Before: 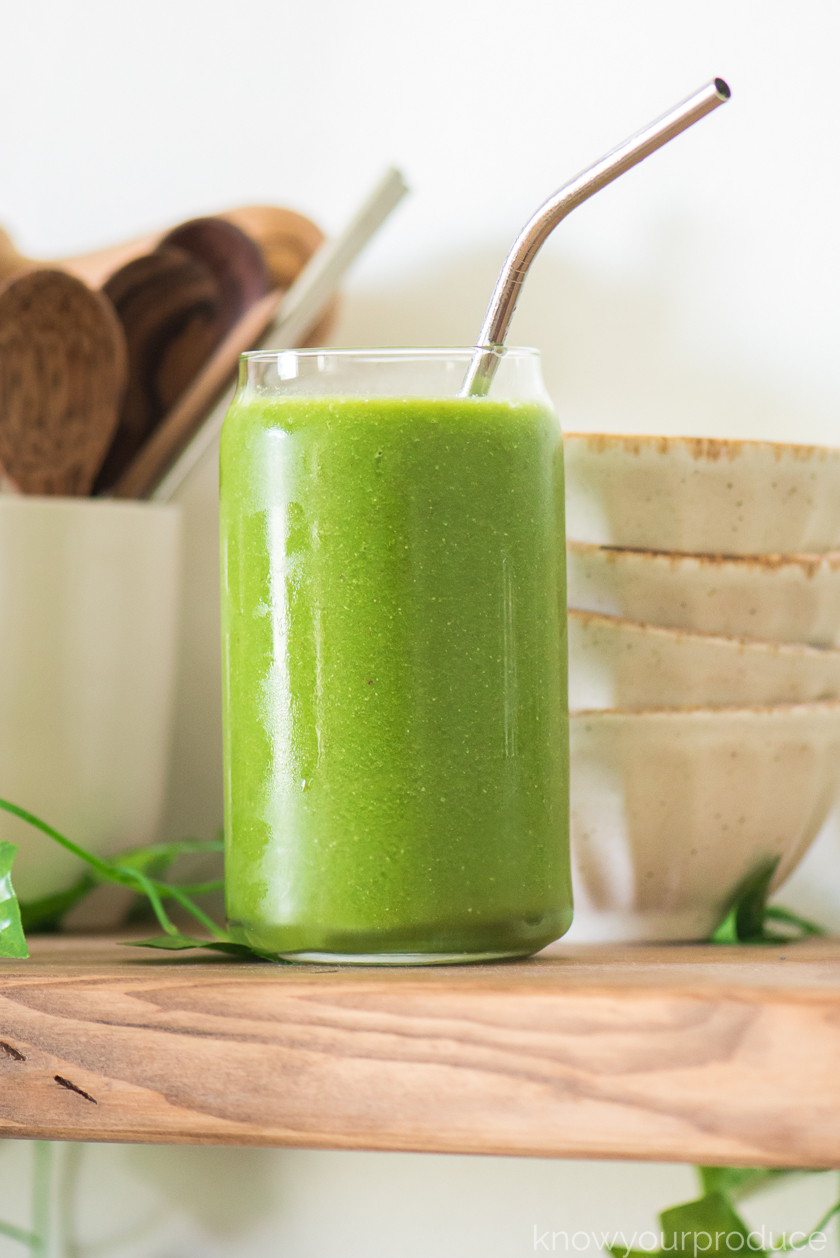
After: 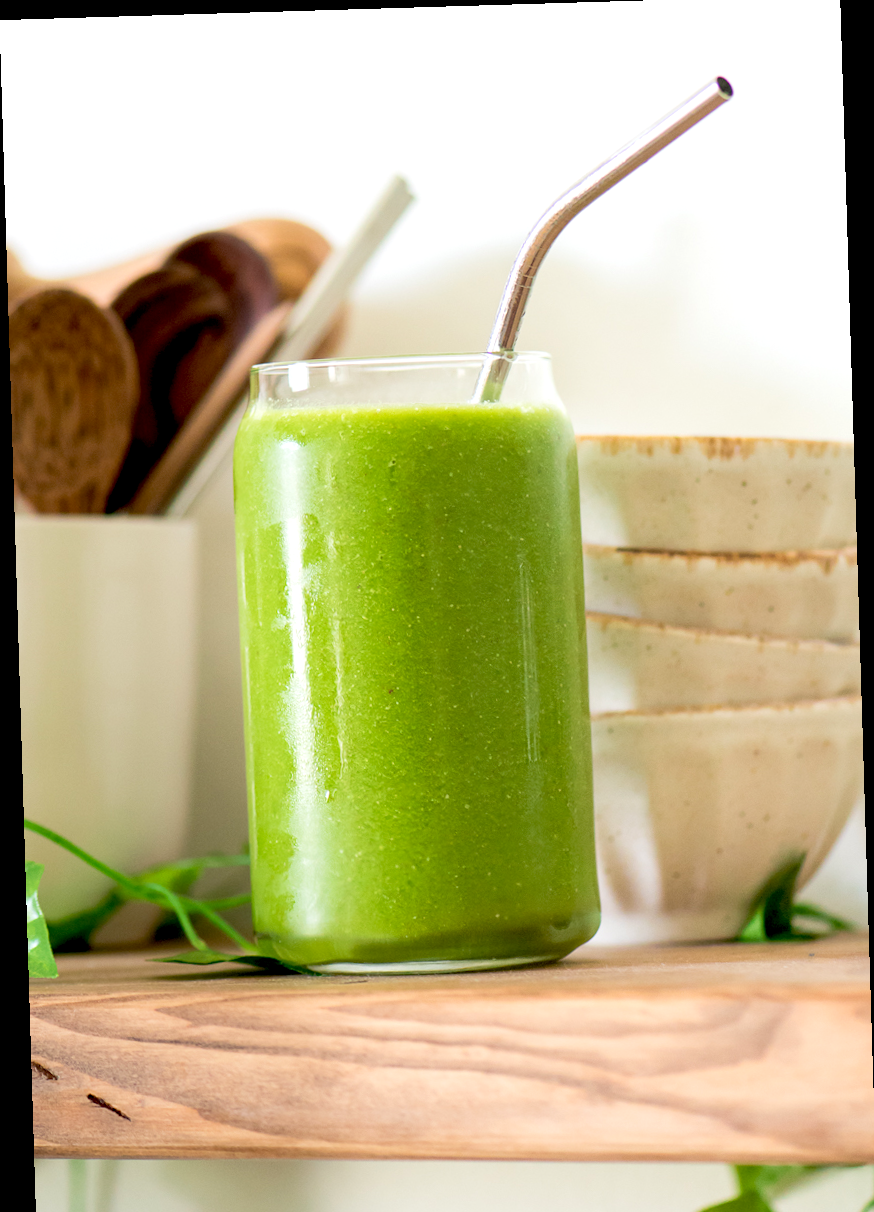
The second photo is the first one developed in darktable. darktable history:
exposure: black level correction 0.025, exposure 0.182 EV, compensate highlight preservation false
rotate and perspective: rotation -1.75°, automatic cropping off
crop: top 0.448%, right 0.264%, bottom 5.045%
